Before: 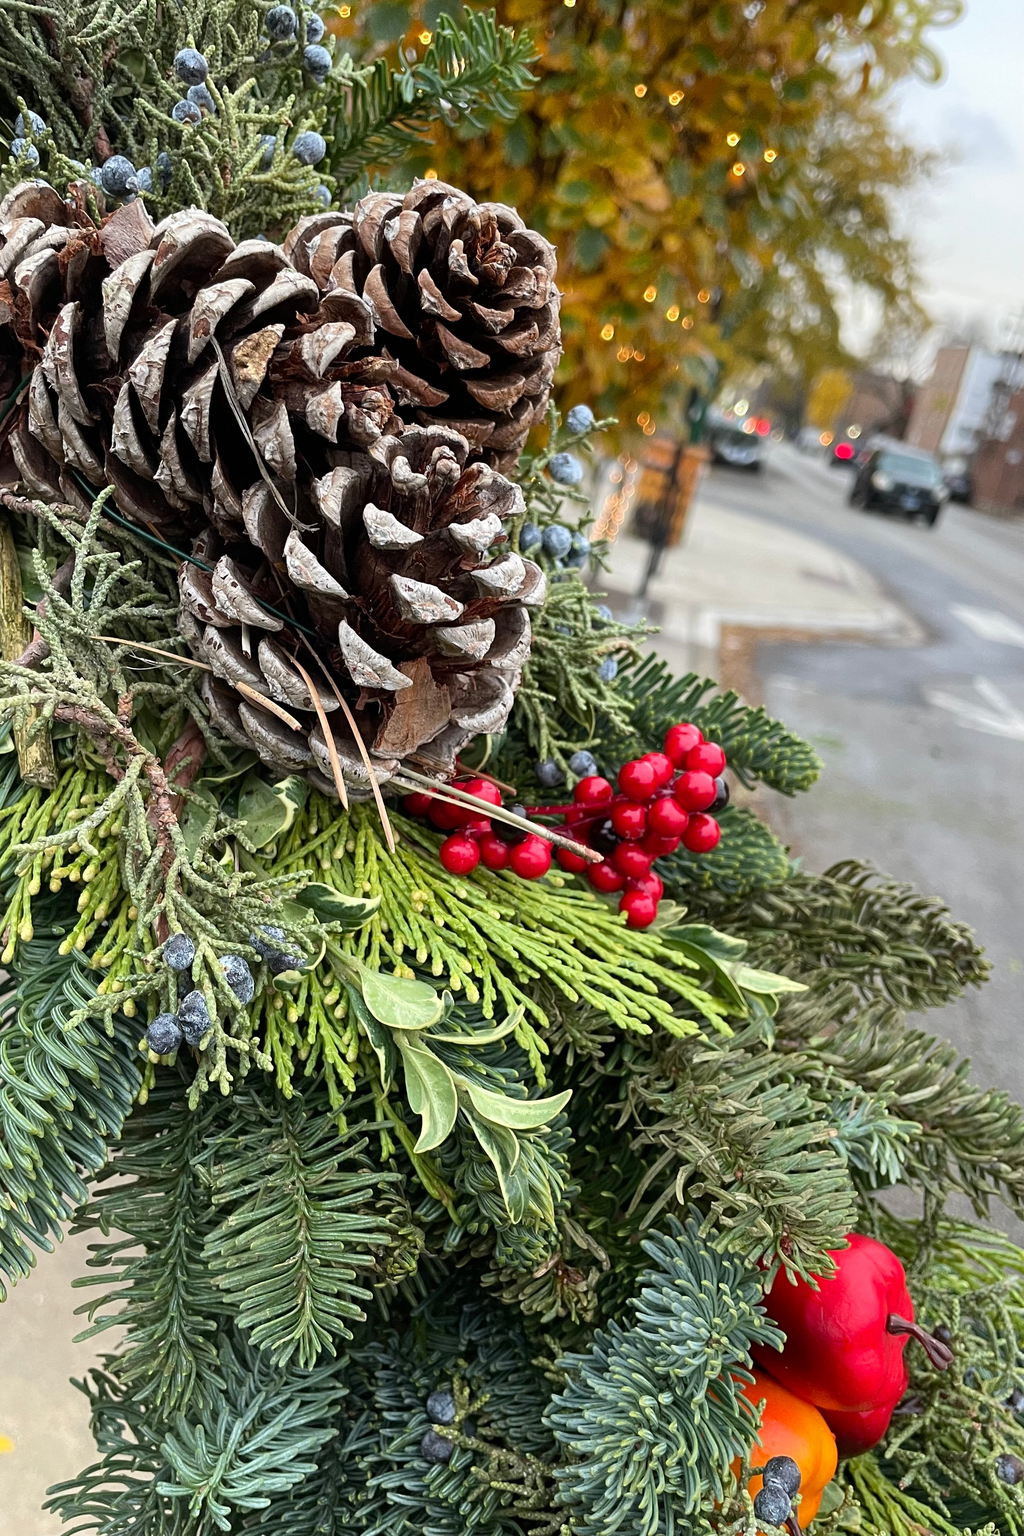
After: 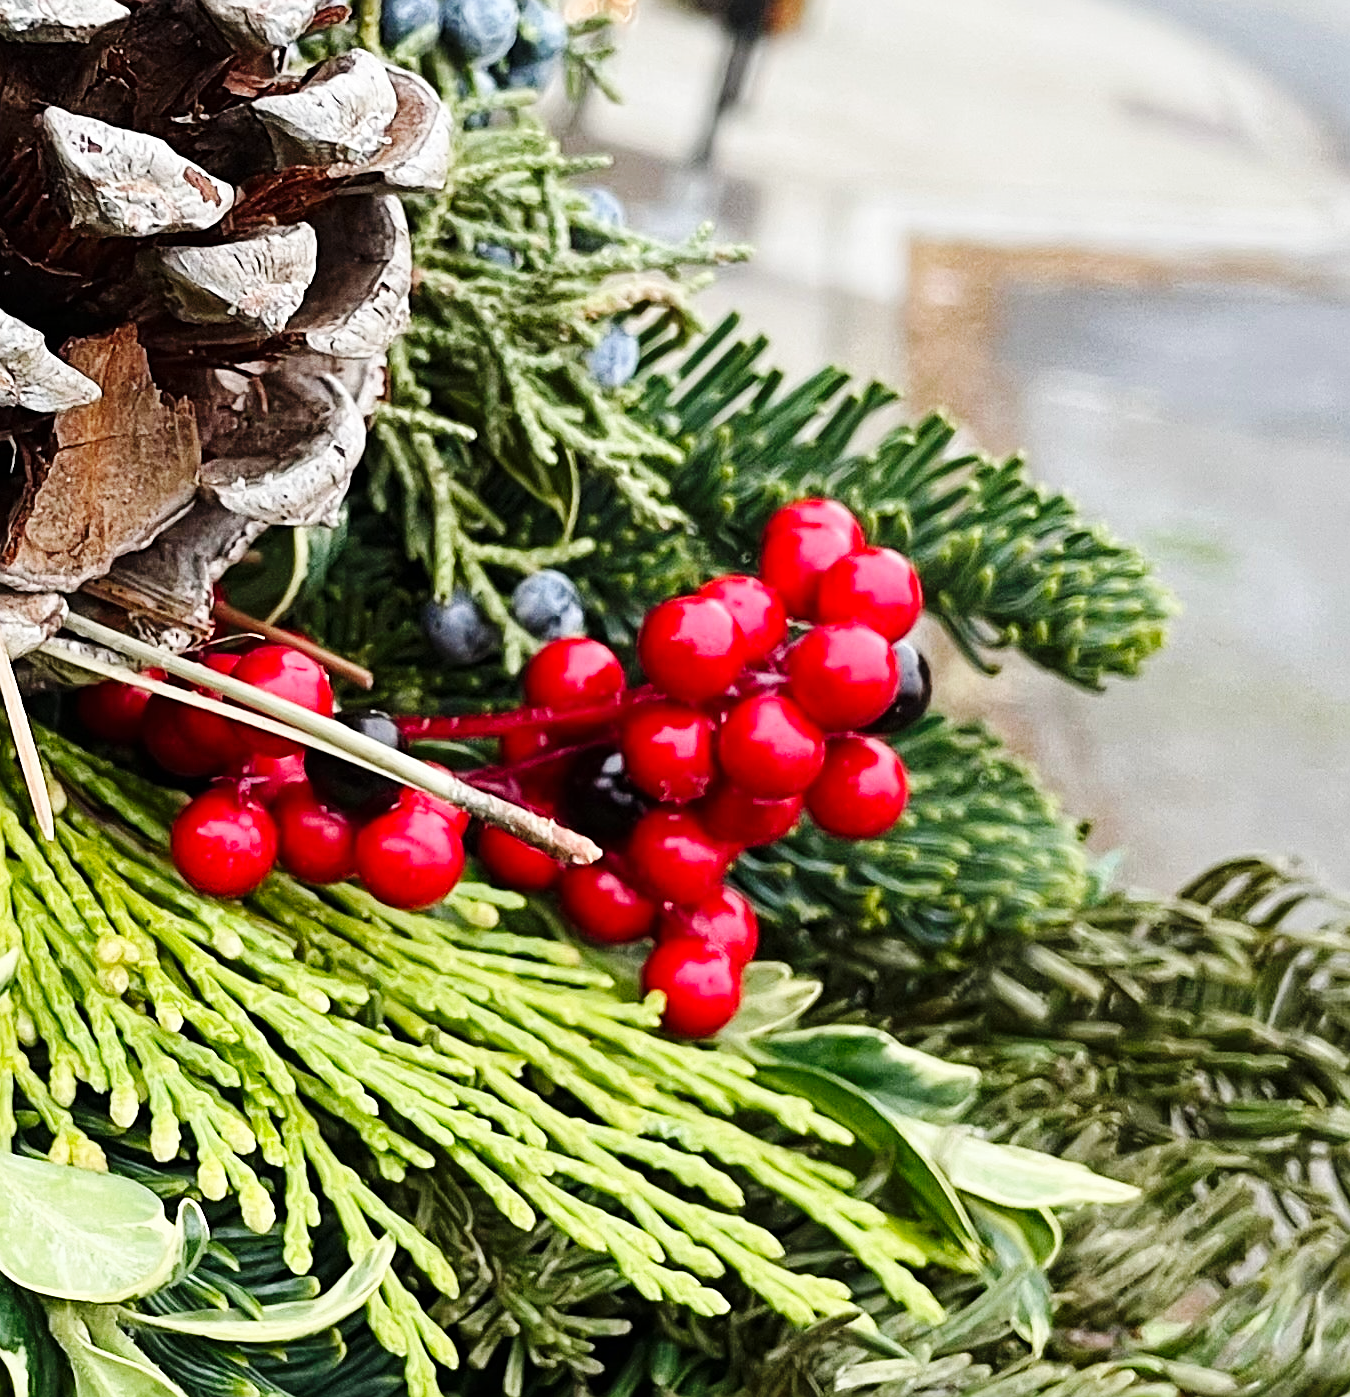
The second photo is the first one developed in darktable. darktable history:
crop: left 36.607%, top 34.735%, right 13.146%, bottom 30.611%
base curve: curves: ch0 [(0, 0) (0.036, 0.025) (0.121, 0.166) (0.206, 0.329) (0.605, 0.79) (1, 1)], preserve colors none
sharpen: on, module defaults
